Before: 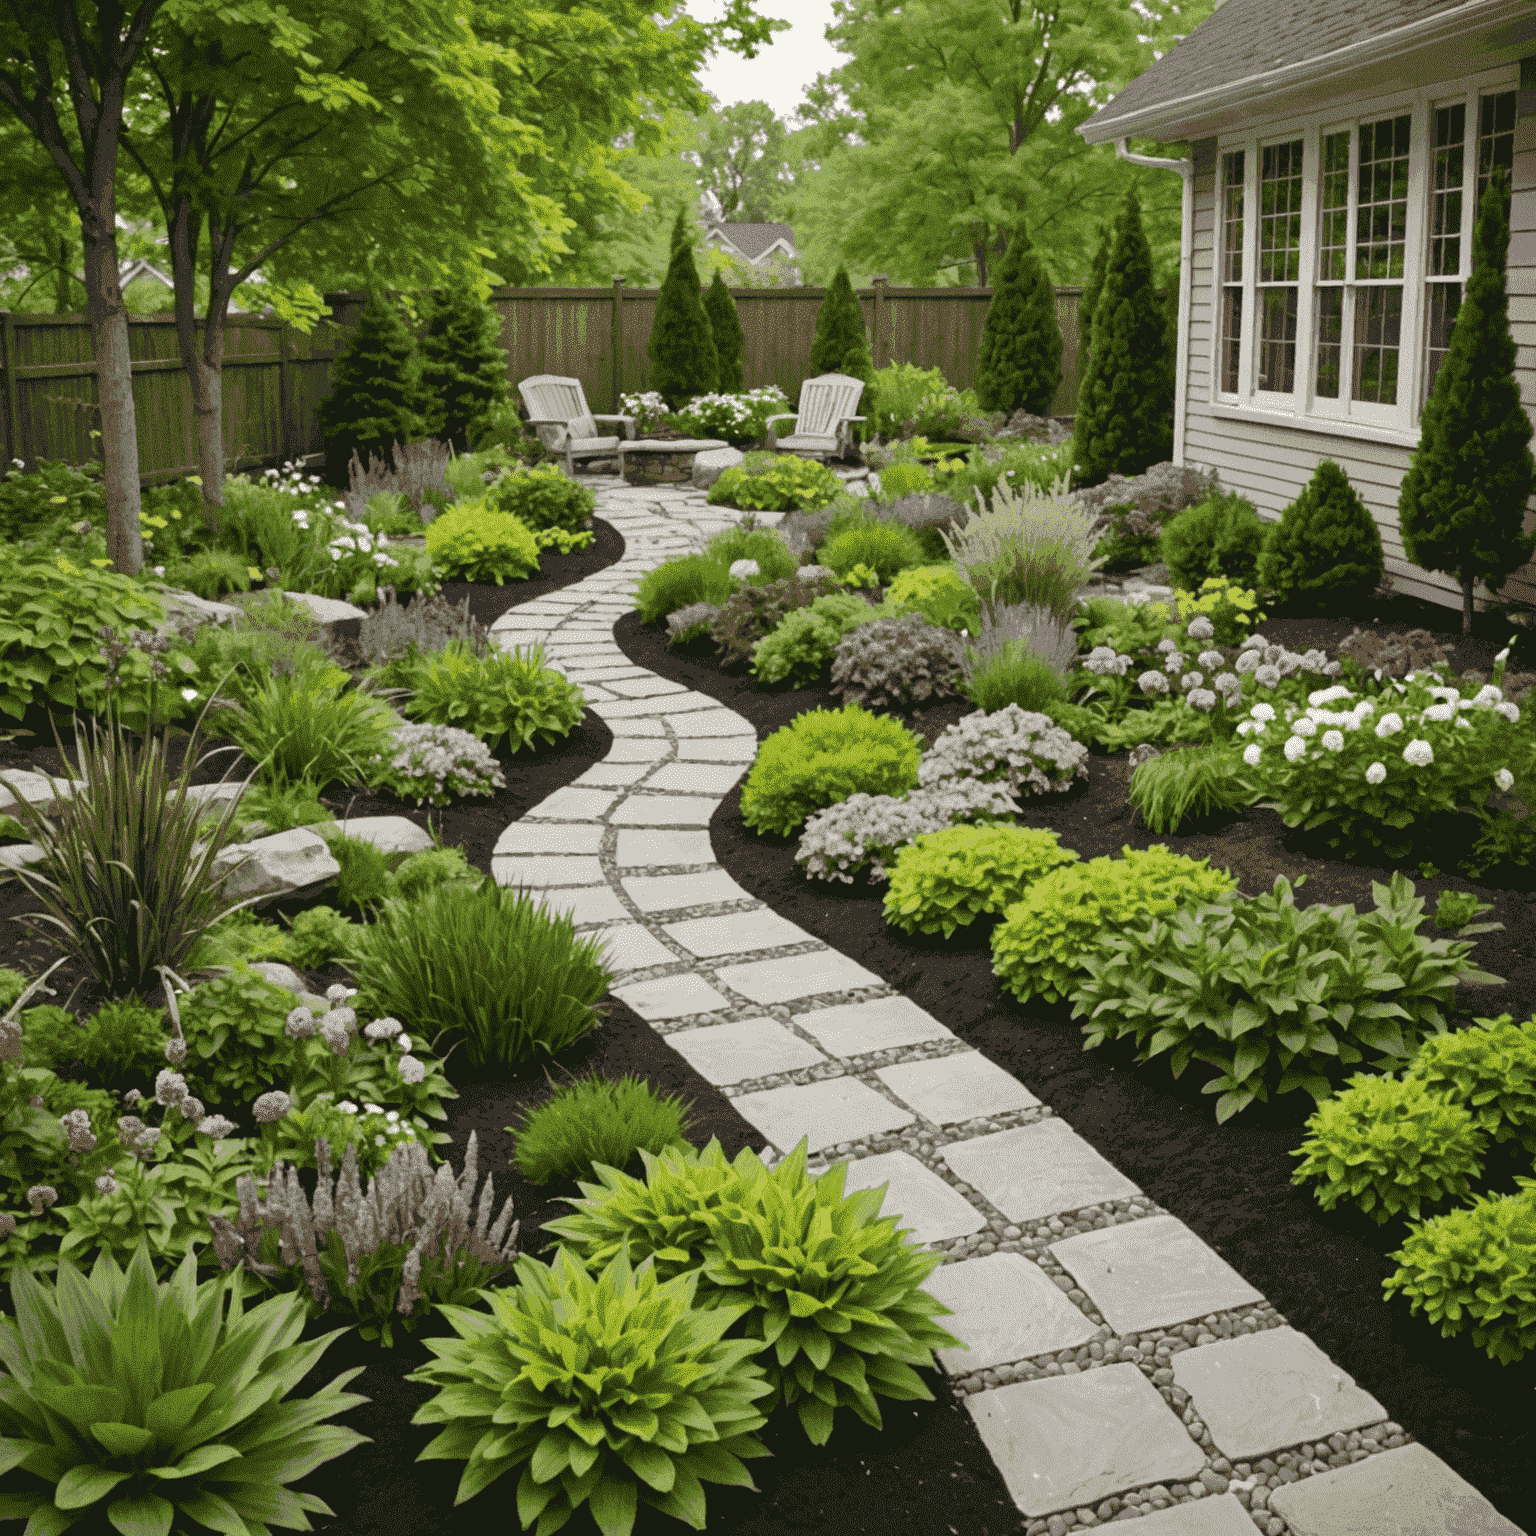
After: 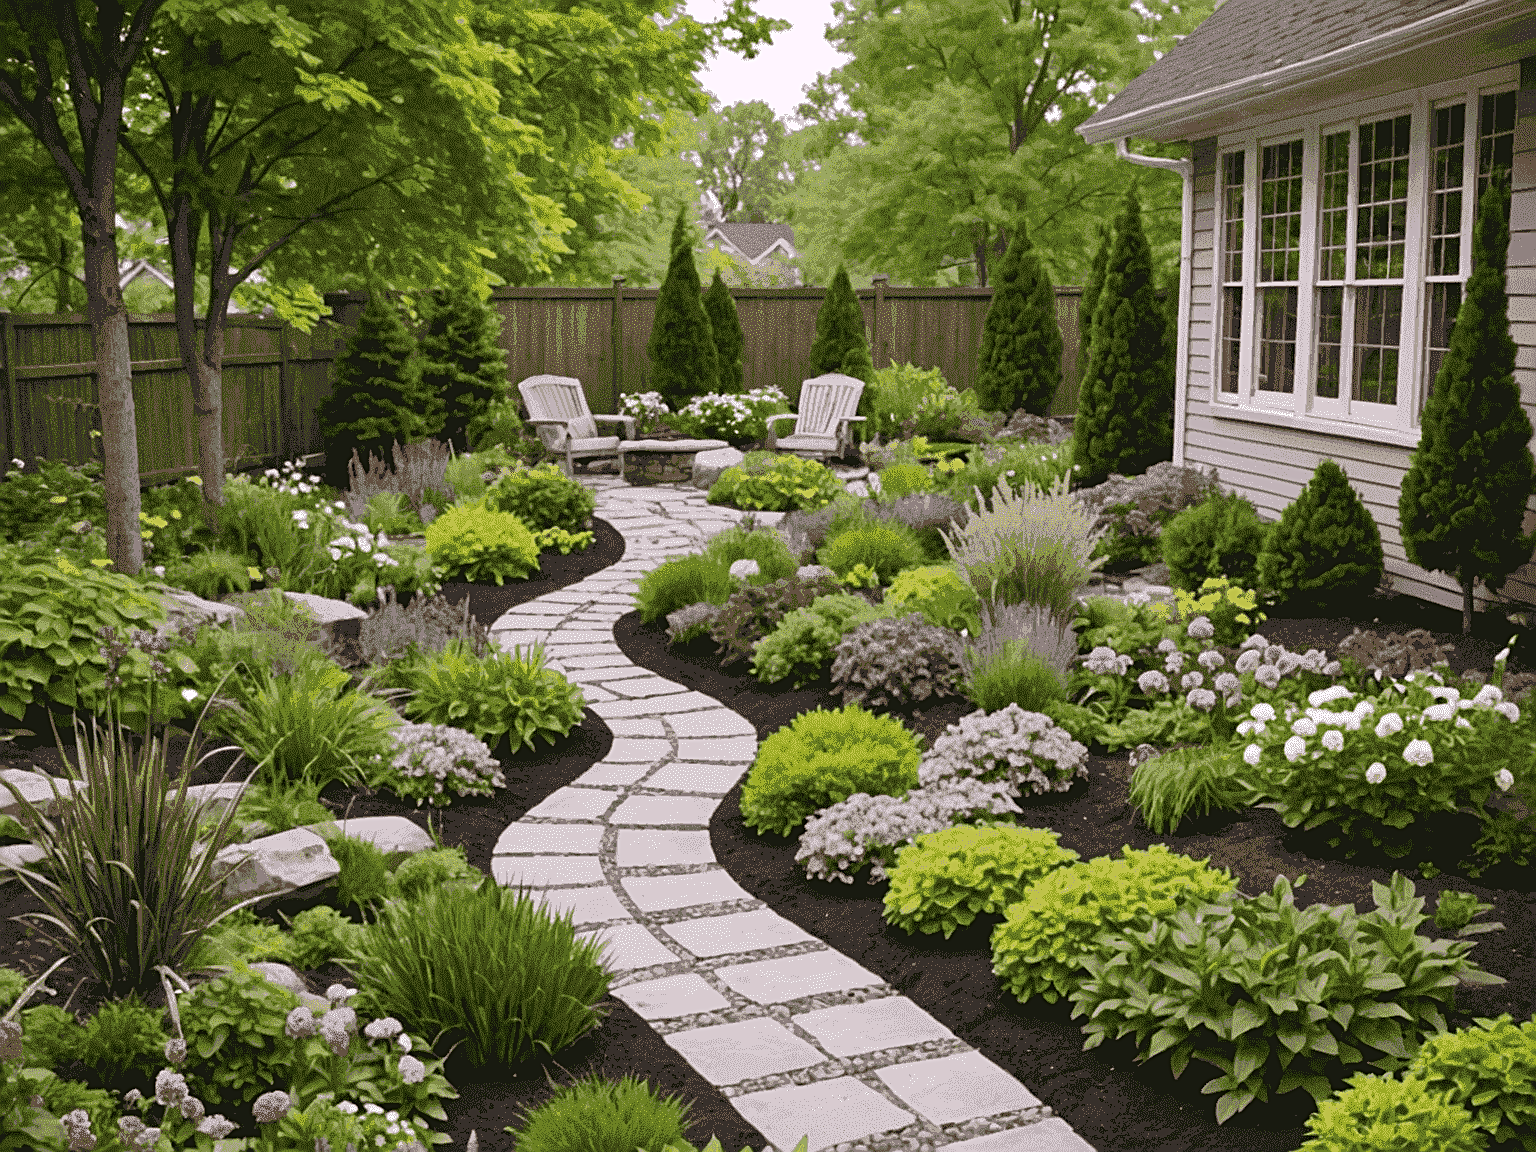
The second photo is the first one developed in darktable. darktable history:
crop: bottom 24.967%
sharpen: on, module defaults
white balance: red 1.05, blue 1.072
exposure: exposure -0.01 EV, compensate highlight preservation false
